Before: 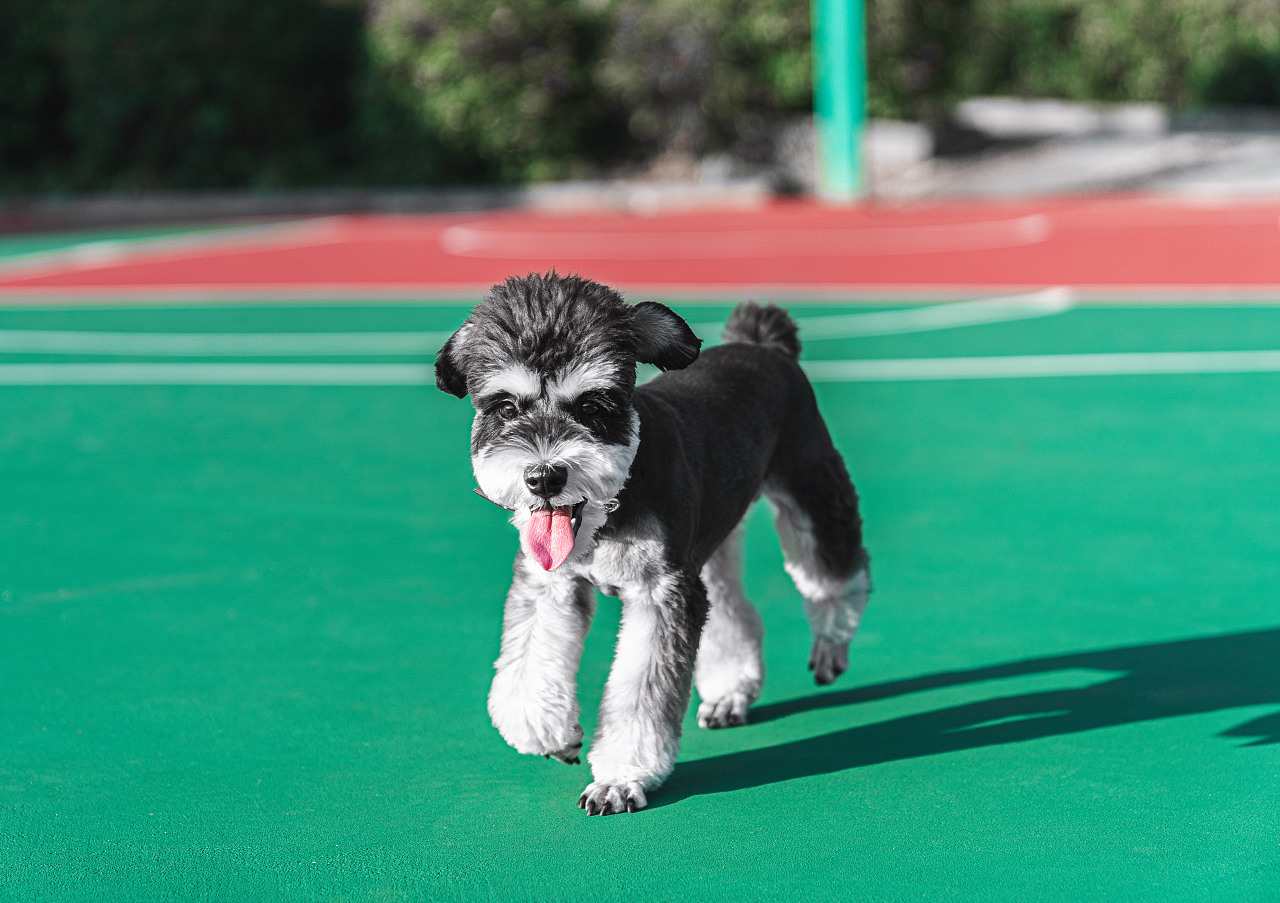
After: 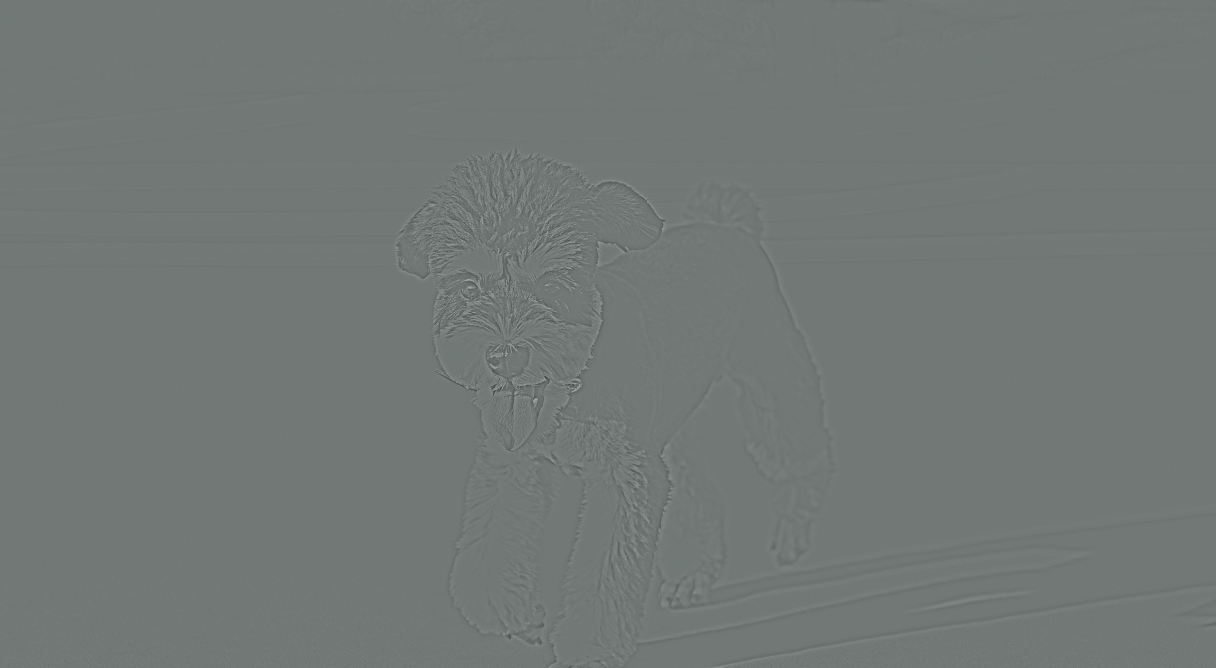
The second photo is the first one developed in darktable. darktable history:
color correction: highlights a* -6.69, highlights b* 0.49
filmic rgb: black relative exposure -7.65 EV, white relative exposure 4.56 EV, hardness 3.61
crop and rotate: left 2.991%, top 13.302%, right 1.981%, bottom 12.636%
highpass: sharpness 9.84%, contrast boost 9.94%
